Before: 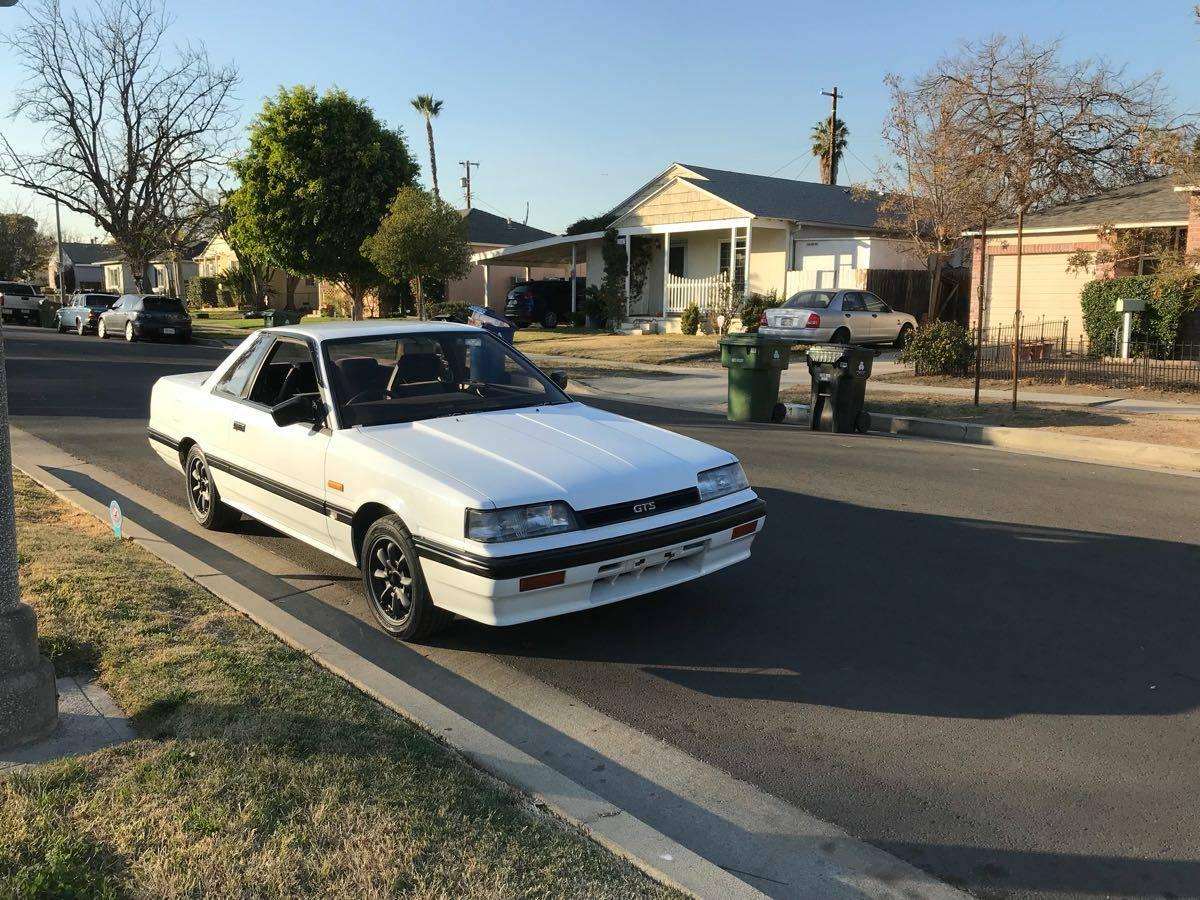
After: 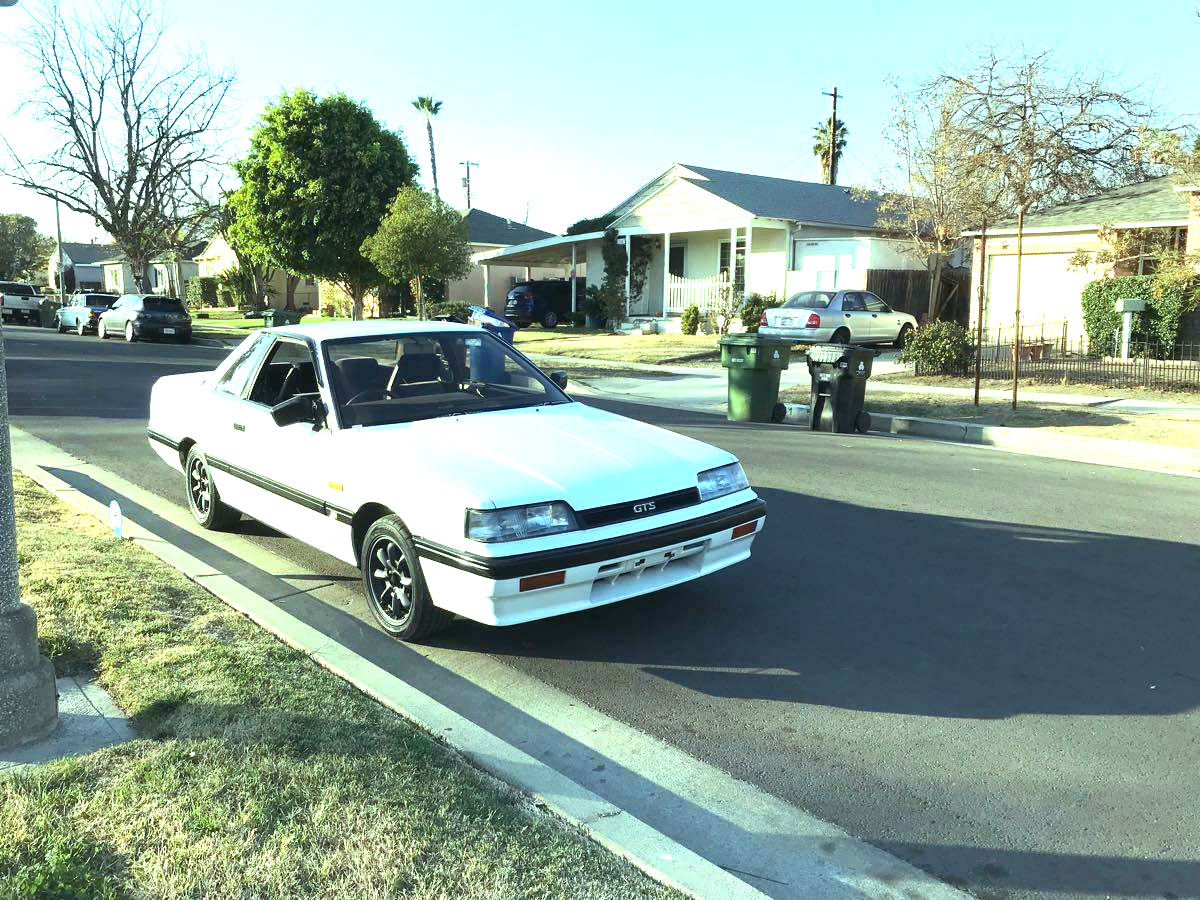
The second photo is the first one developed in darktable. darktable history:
exposure: black level correction 0, exposure 1.379 EV, compensate exposure bias true, compensate highlight preservation false
color balance: mode lift, gamma, gain (sRGB), lift [0.997, 0.979, 1.021, 1.011], gamma [1, 1.084, 0.916, 0.998], gain [1, 0.87, 1.13, 1.101], contrast 4.55%, contrast fulcrum 38.24%, output saturation 104.09%
